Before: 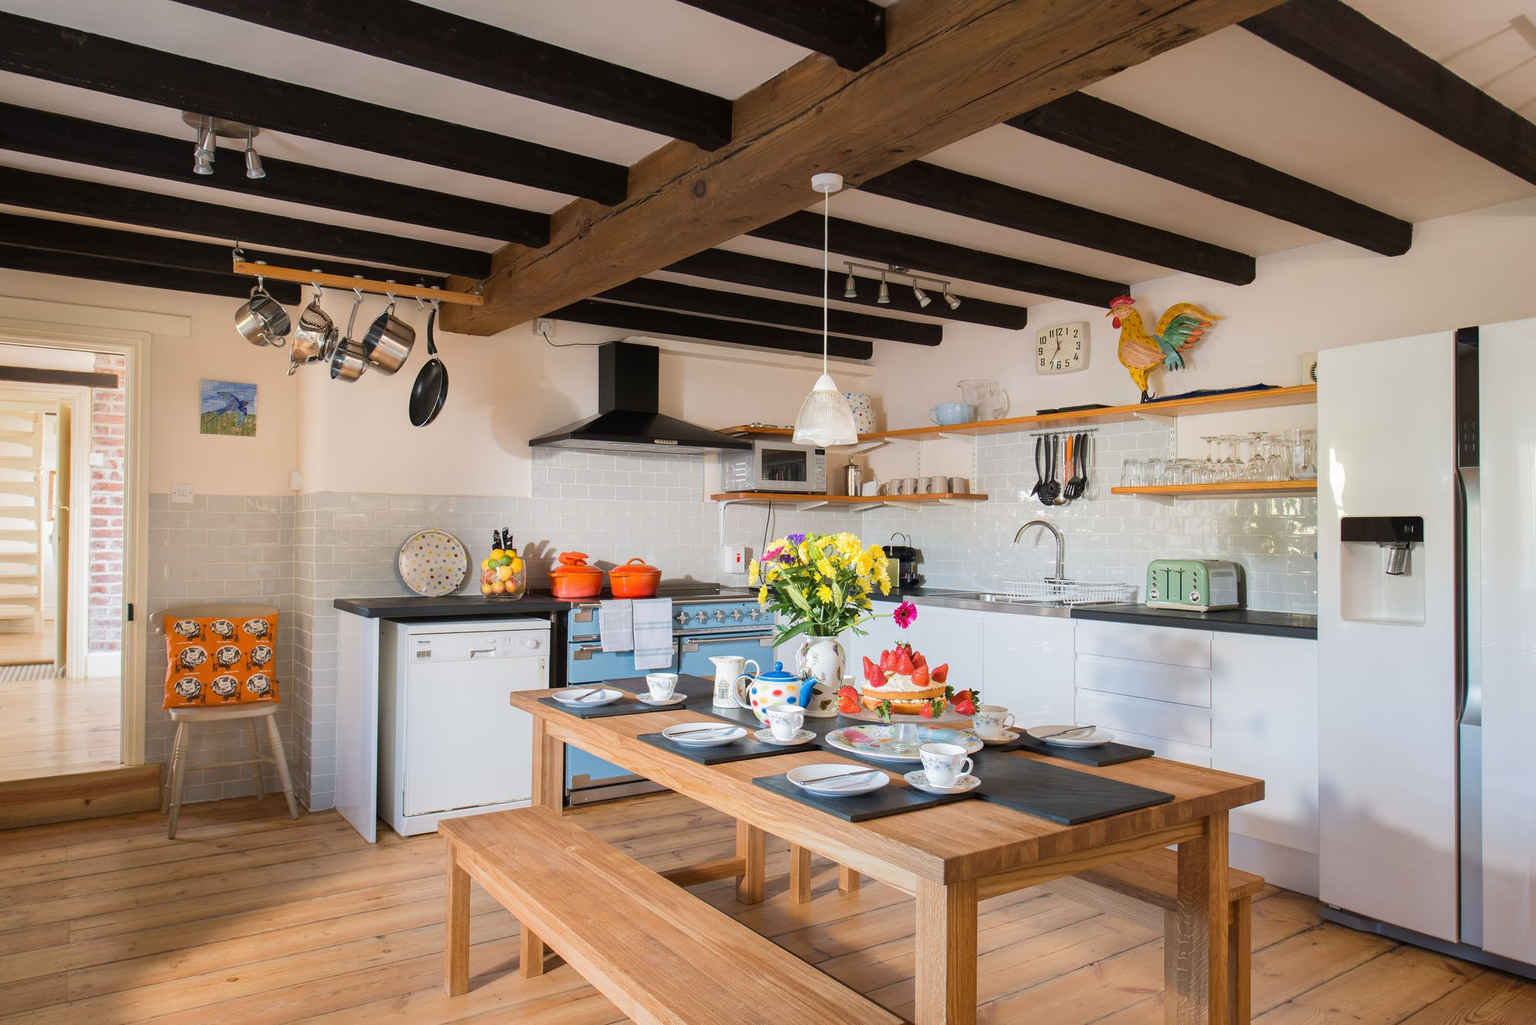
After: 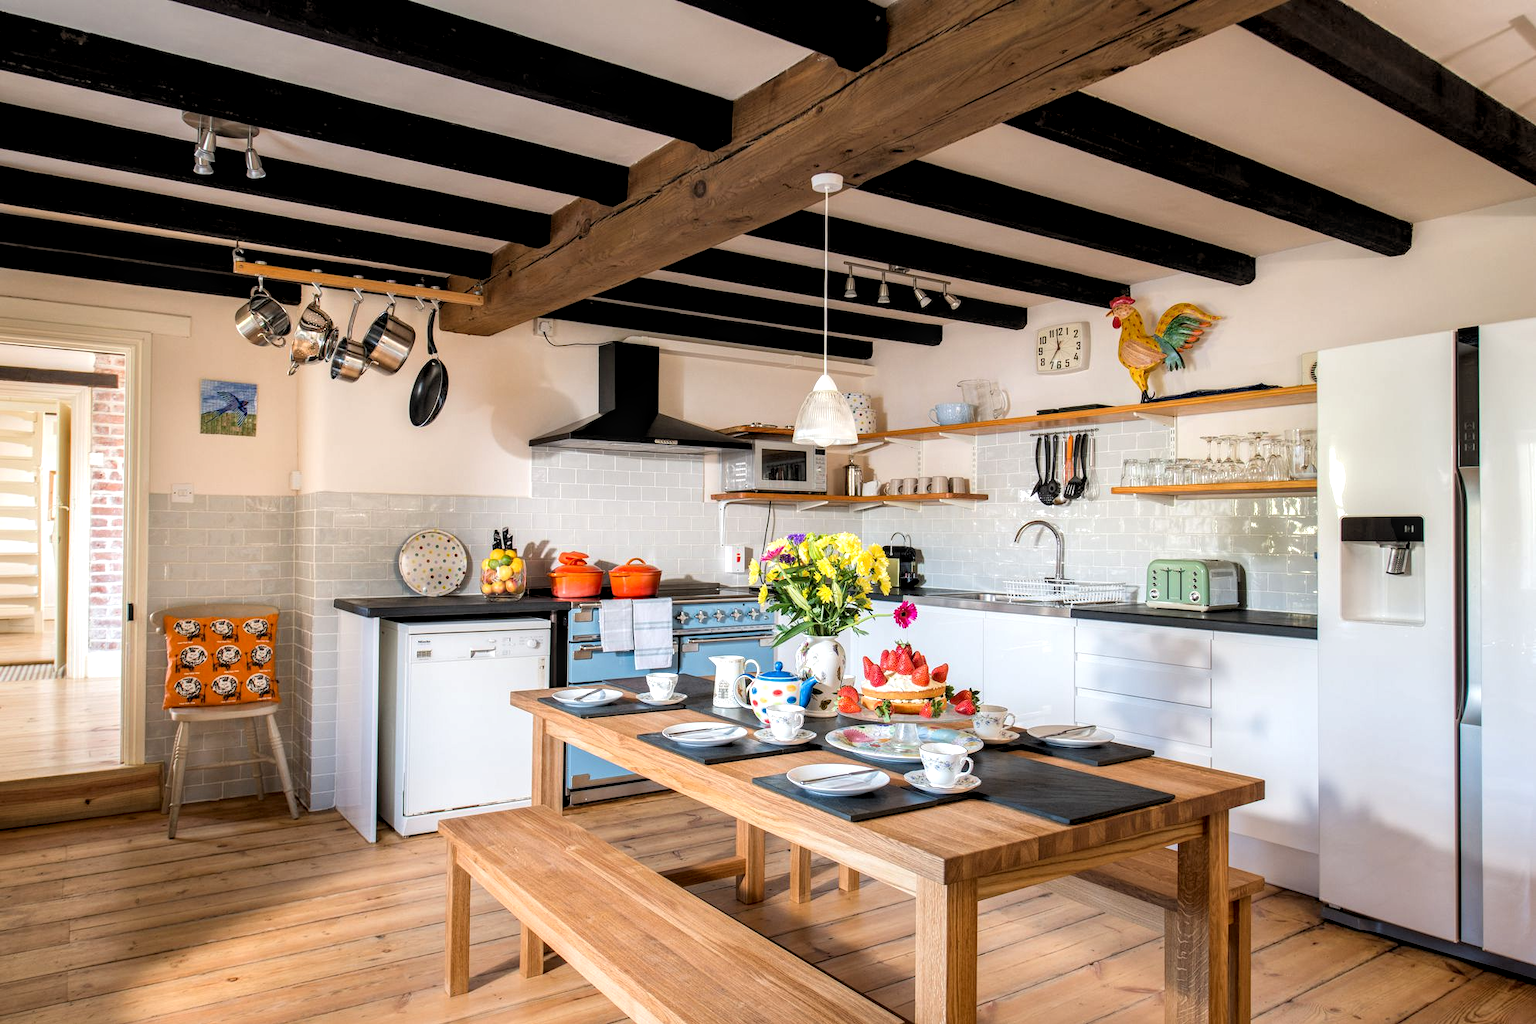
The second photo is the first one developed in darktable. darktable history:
rgb levels: levels [[0.01, 0.419, 0.839], [0, 0.5, 1], [0, 0.5, 1]]
local contrast: detail 142%
